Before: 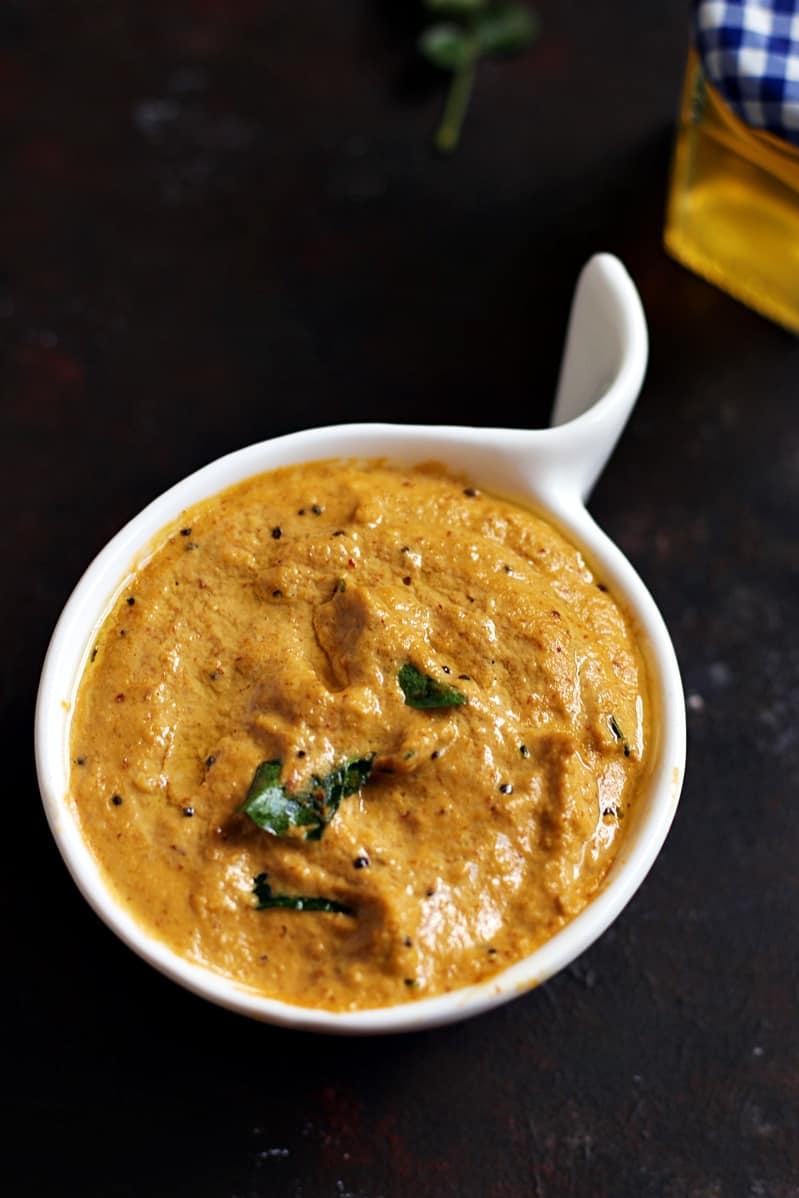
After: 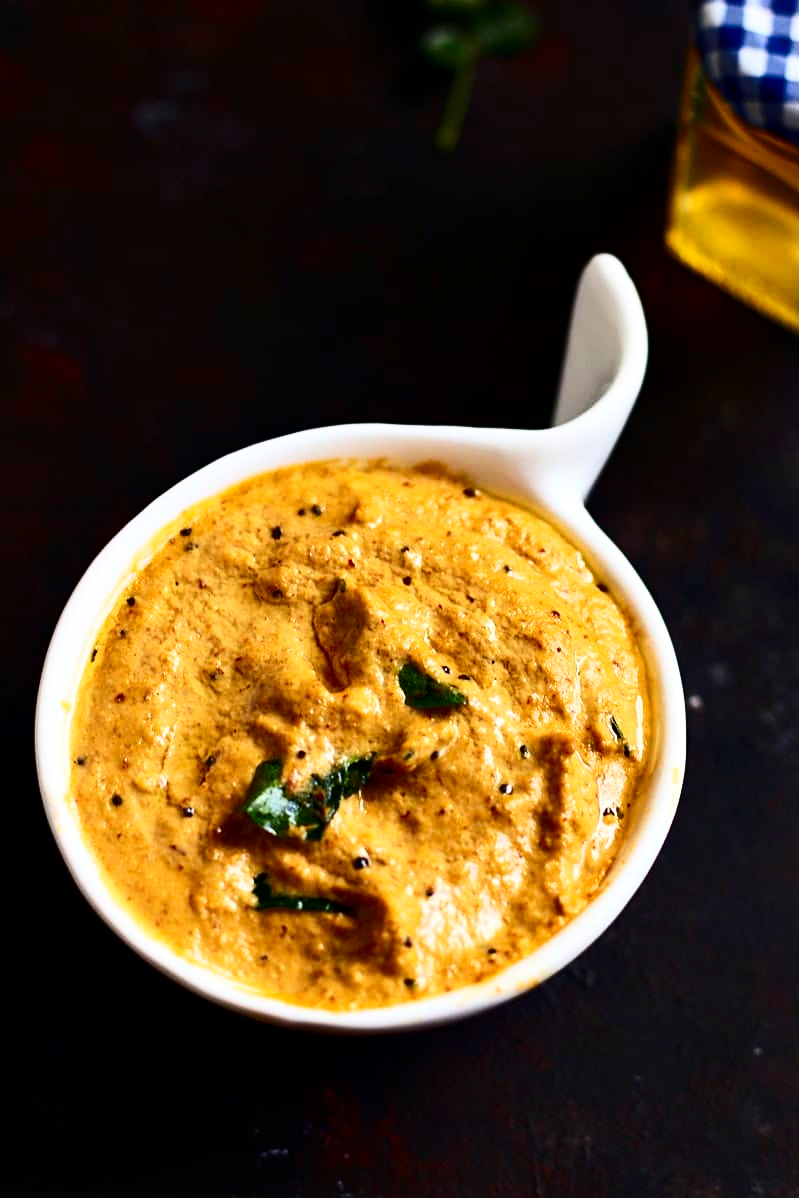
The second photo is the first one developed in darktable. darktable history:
contrast brightness saturation: contrast 0.408, brightness 0.041, saturation 0.246
